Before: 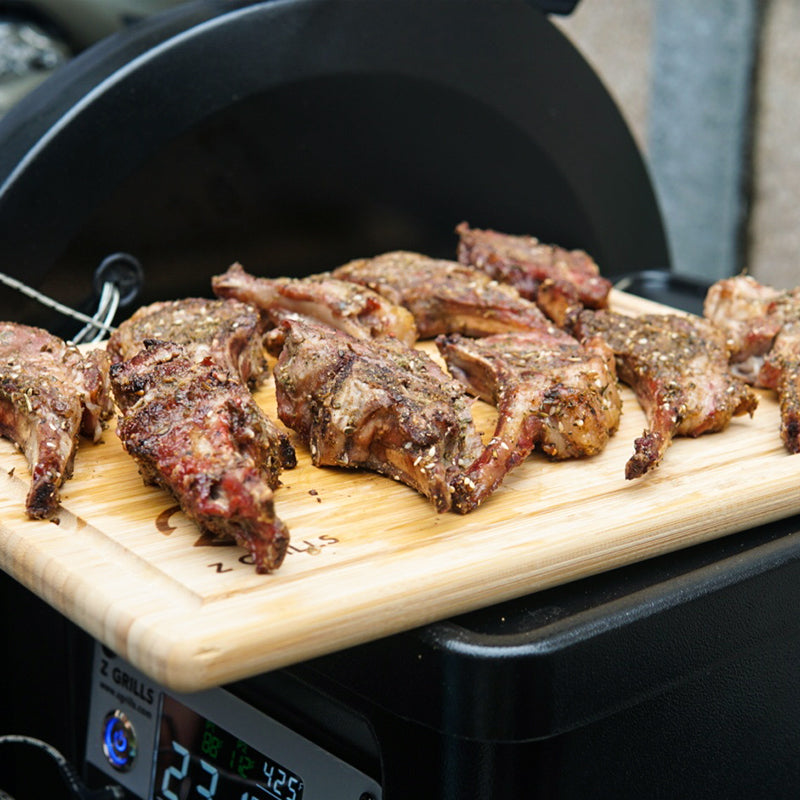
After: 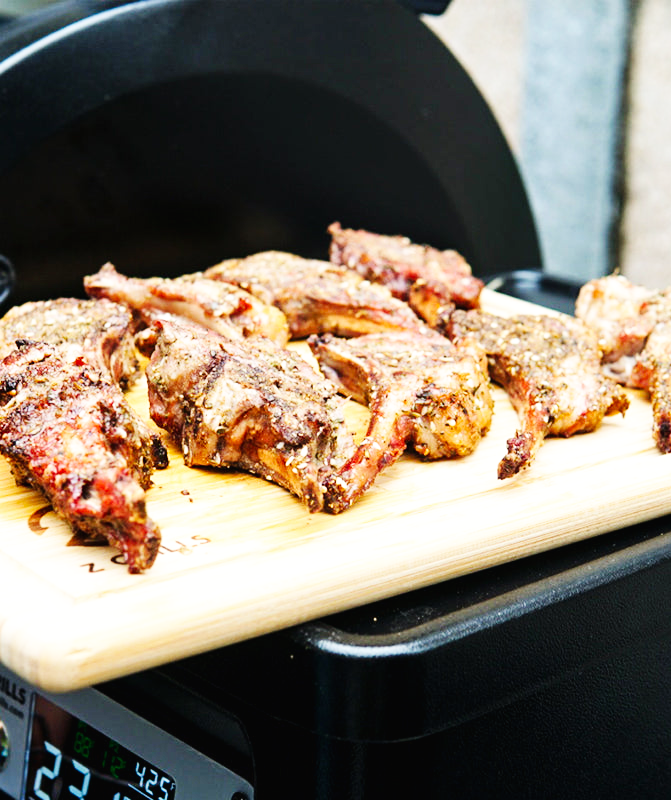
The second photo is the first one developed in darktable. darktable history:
base curve: curves: ch0 [(0, 0.003) (0.001, 0.002) (0.006, 0.004) (0.02, 0.022) (0.048, 0.086) (0.094, 0.234) (0.162, 0.431) (0.258, 0.629) (0.385, 0.8) (0.548, 0.918) (0.751, 0.988) (1, 1)], preserve colors none
crop: left 16.022%
